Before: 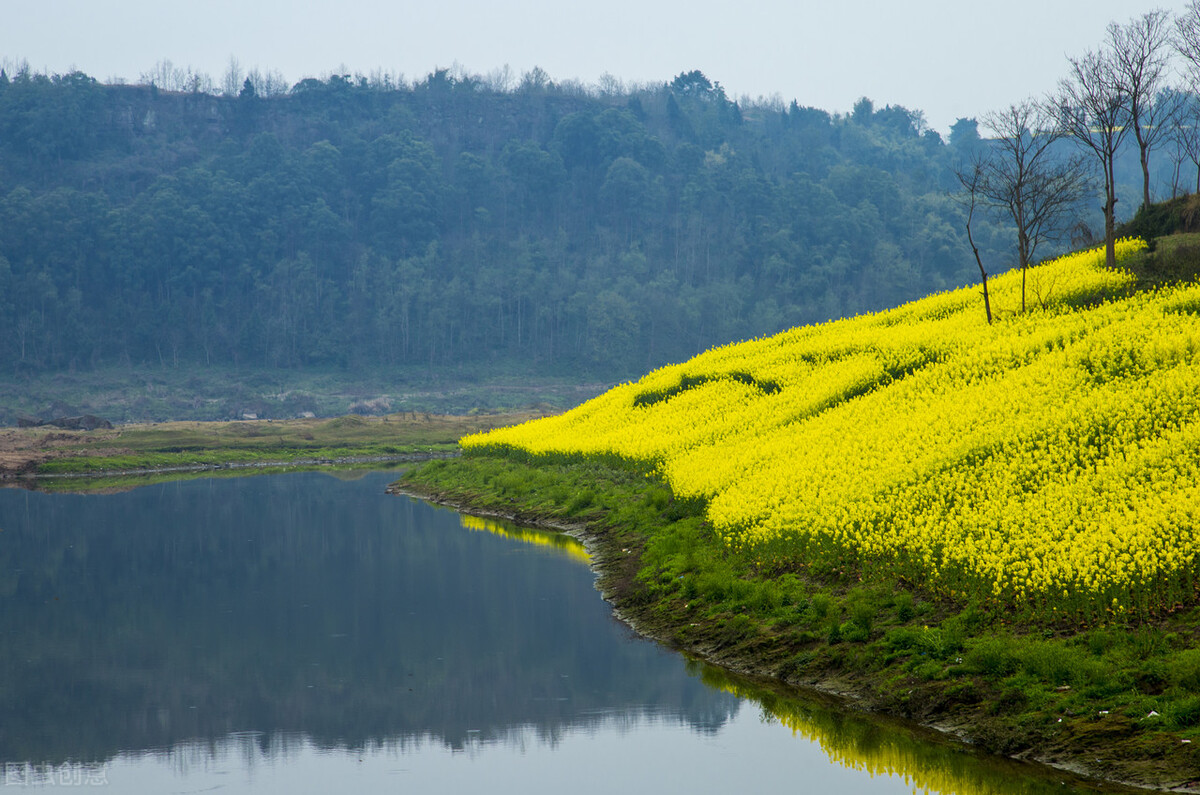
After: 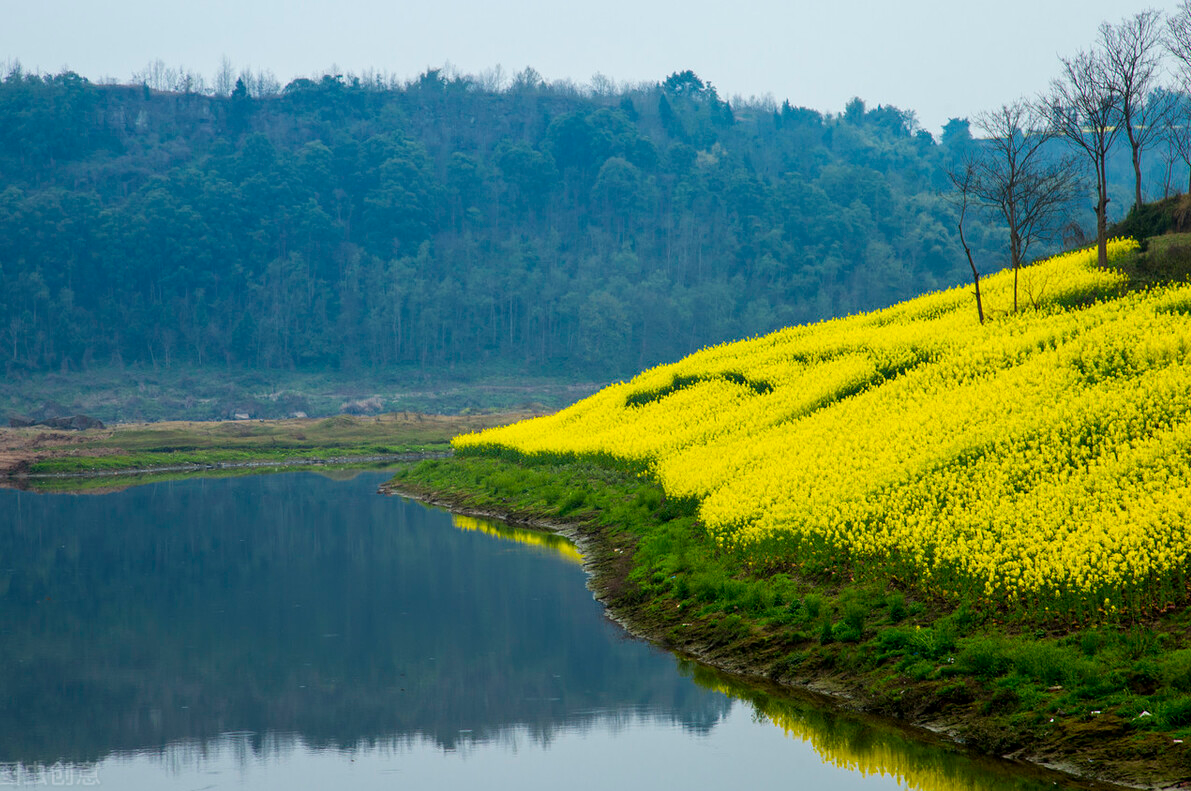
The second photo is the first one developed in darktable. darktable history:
crop and rotate: left 0.681%, top 0.121%, bottom 0.35%
